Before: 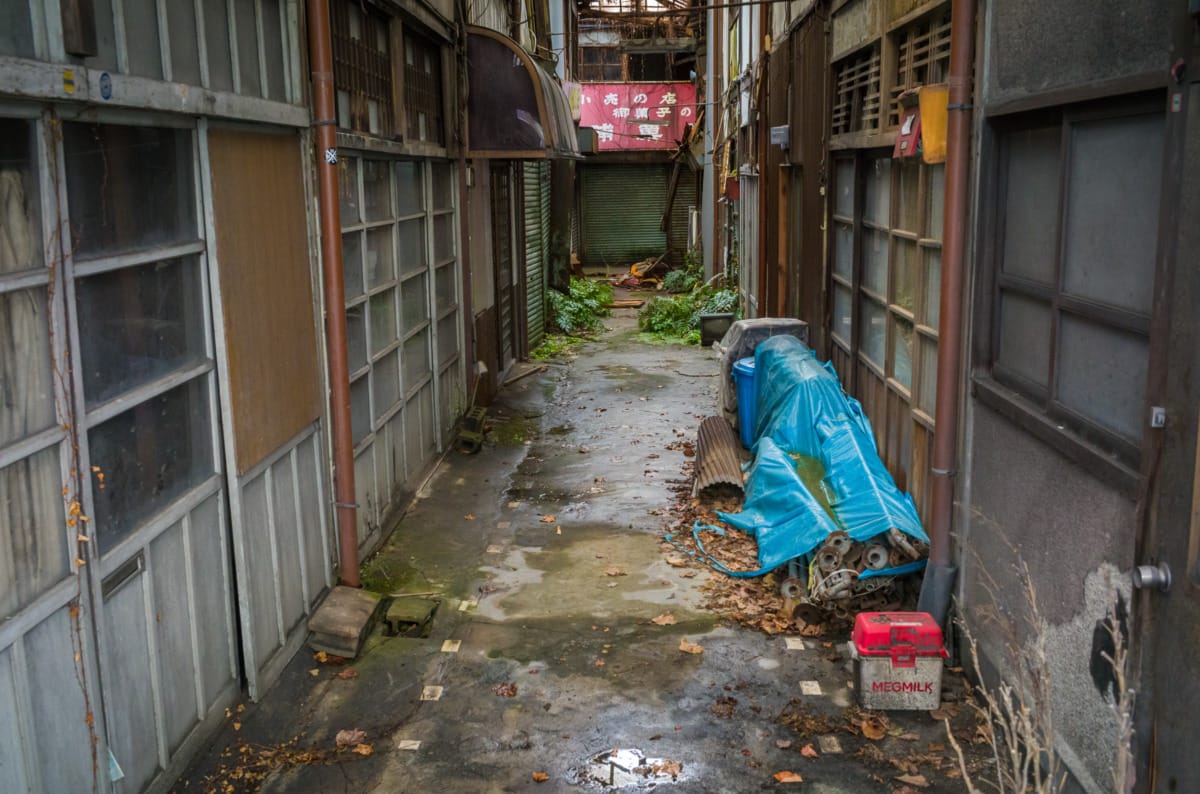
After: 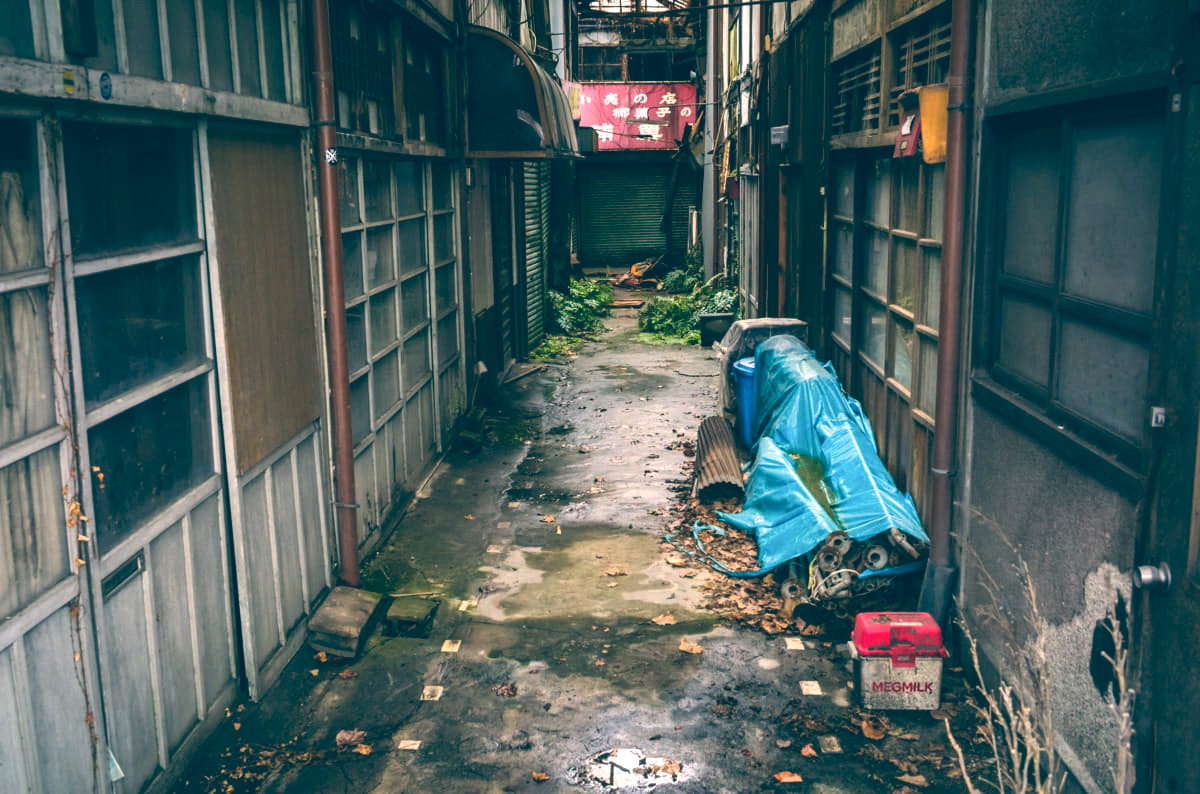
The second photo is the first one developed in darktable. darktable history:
color balance: lift [1.006, 0.985, 1.002, 1.015], gamma [1, 0.953, 1.008, 1.047], gain [1.076, 1.13, 1.004, 0.87]
tone equalizer: -8 EV -0.75 EV, -7 EV -0.7 EV, -6 EV -0.6 EV, -5 EV -0.4 EV, -3 EV 0.4 EV, -2 EV 0.6 EV, -1 EV 0.7 EV, +0 EV 0.75 EV, edges refinement/feathering 500, mask exposure compensation -1.57 EV, preserve details no
